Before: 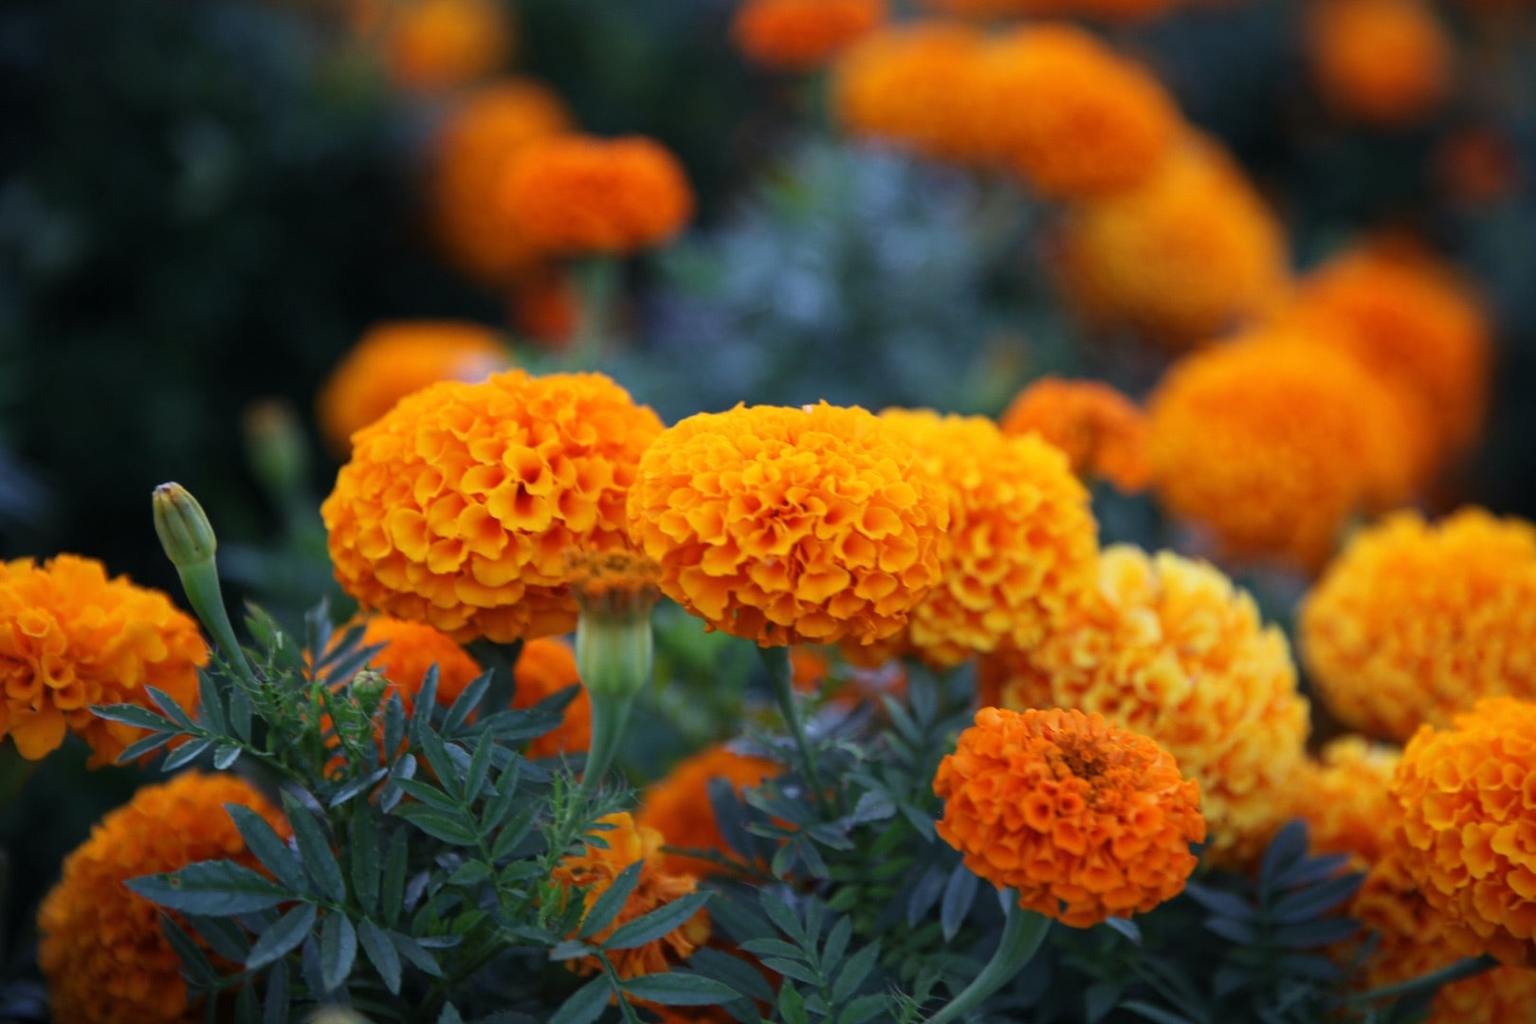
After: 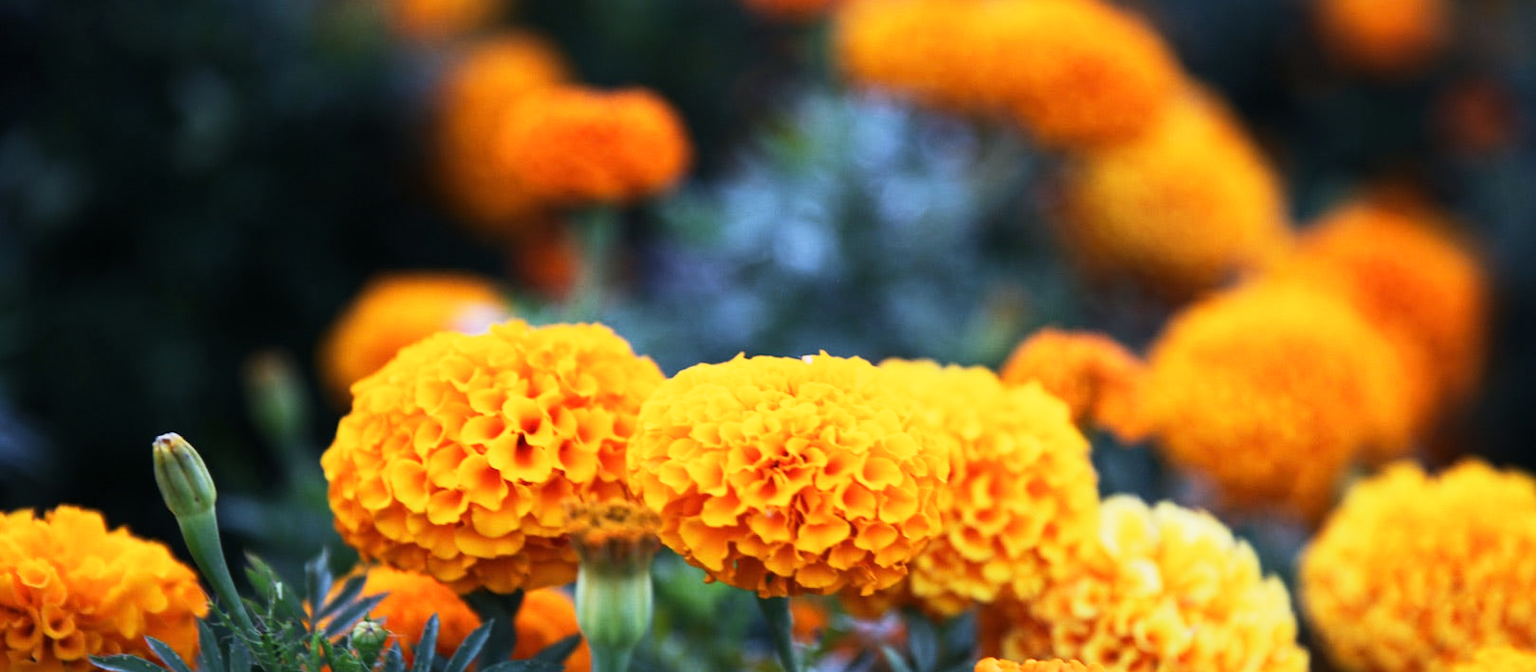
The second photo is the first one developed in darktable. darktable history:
crop and rotate: top 4.848%, bottom 29.503%
base curve: curves: ch0 [(0, 0) (0.088, 0.125) (0.176, 0.251) (0.354, 0.501) (0.613, 0.749) (1, 0.877)], preserve colors none
tone equalizer: -8 EV -0.75 EV, -7 EV -0.7 EV, -6 EV -0.6 EV, -5 EV -0.4 EV, -3 EV 0.4 EV, -2 EV 0.6 EV, -1 EV 0.7 EV, +0 EV 0.75 EV, edges refinement/feathering 500, mask exposure compensation -1.57 EV, preserve details no
white balance: red 0.954, blue 1.079
